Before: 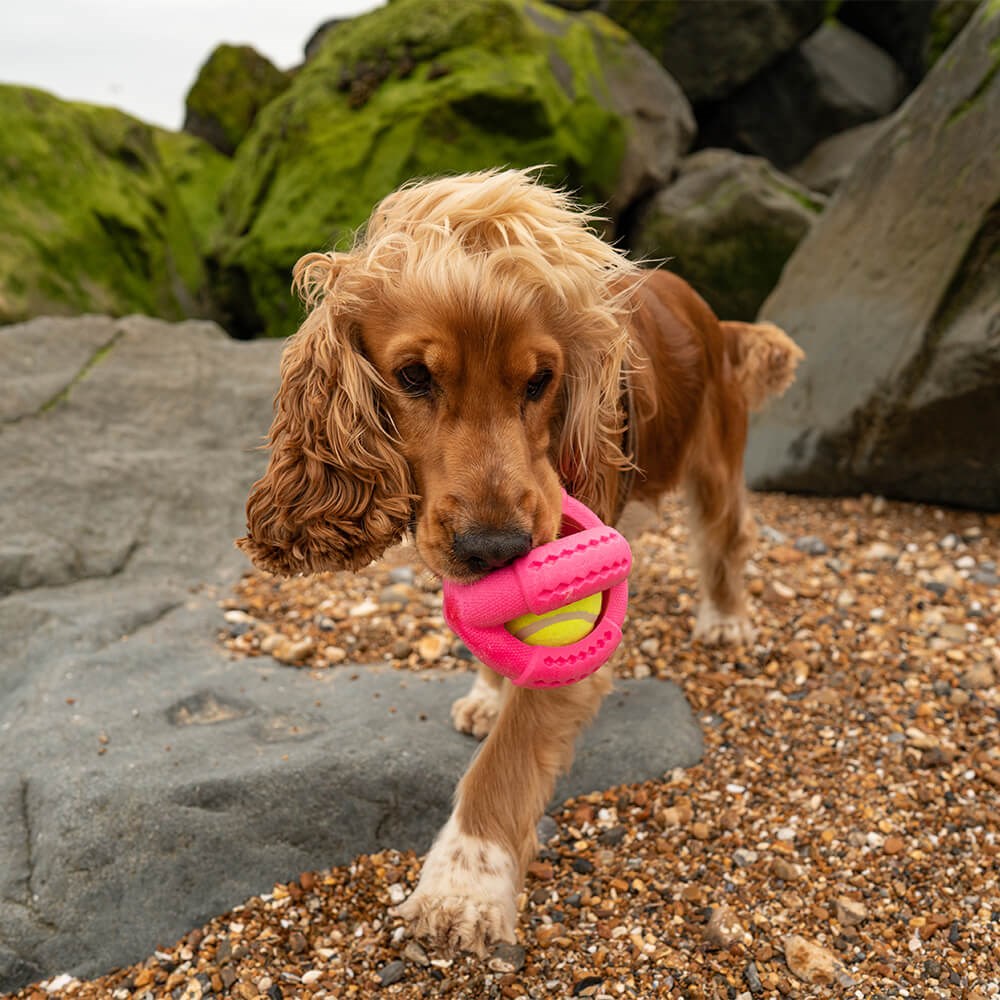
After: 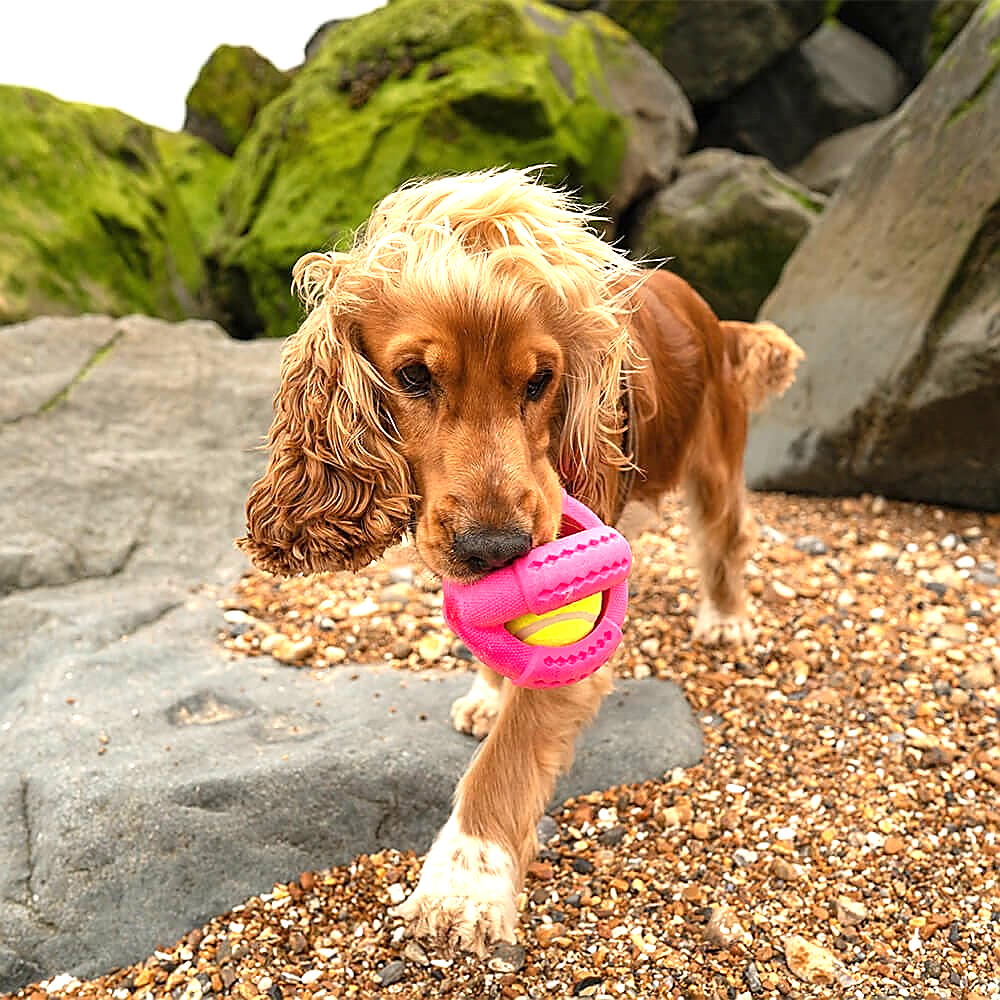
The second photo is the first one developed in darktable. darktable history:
sharpen: radius 1.4, amount 1.25, threshold 0.7
exposure: black level correction 0, exposure 1 EV, compensate exposure bias true, compensate highlight preservation false
